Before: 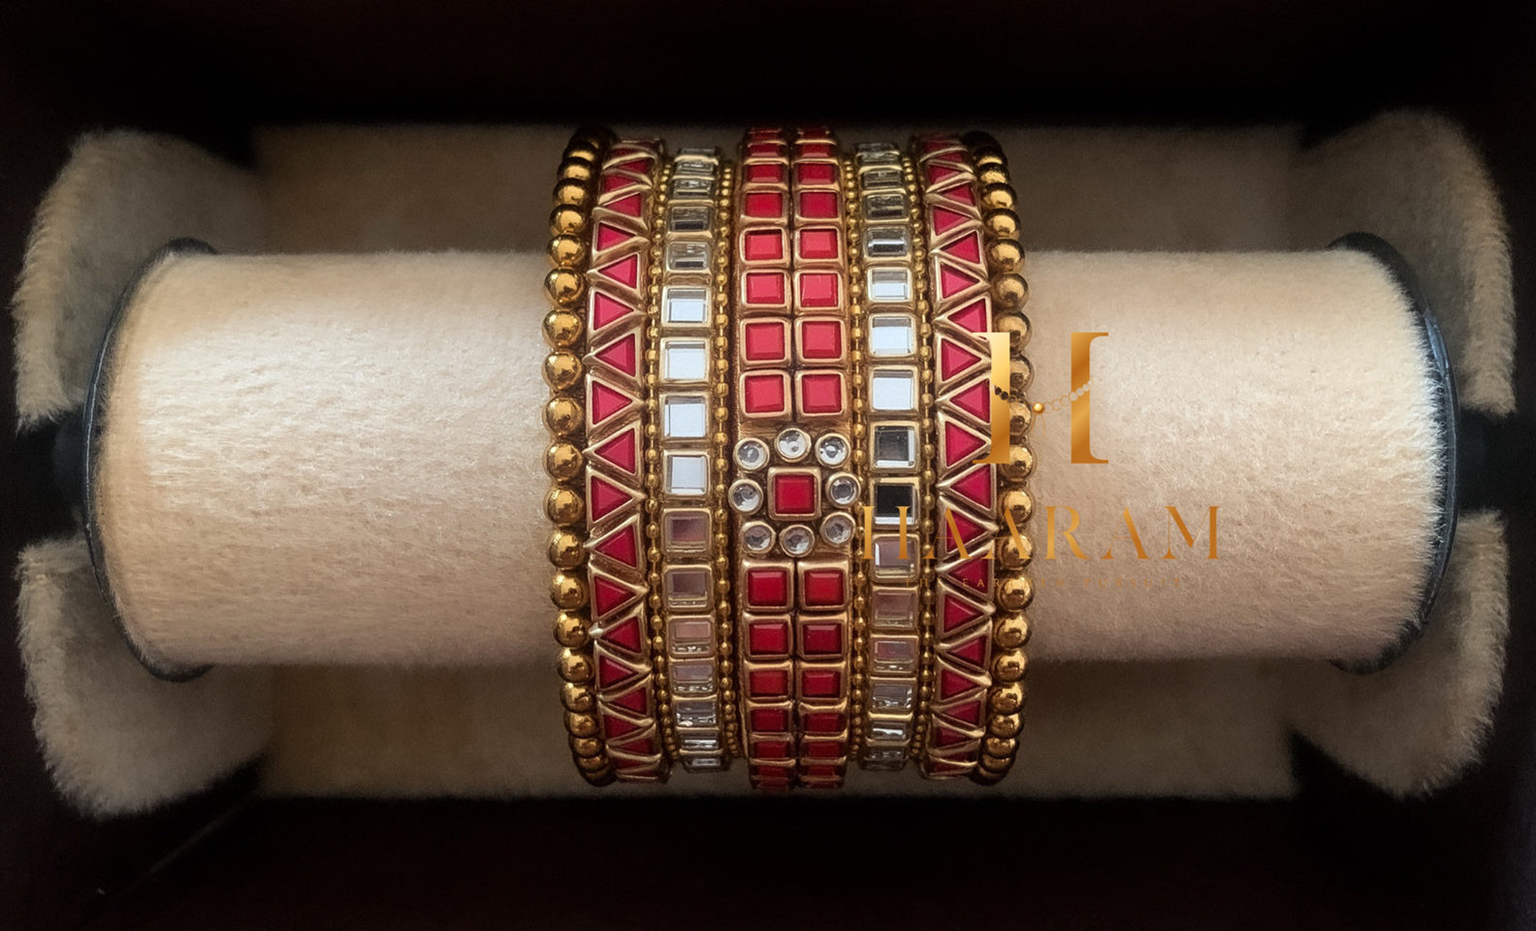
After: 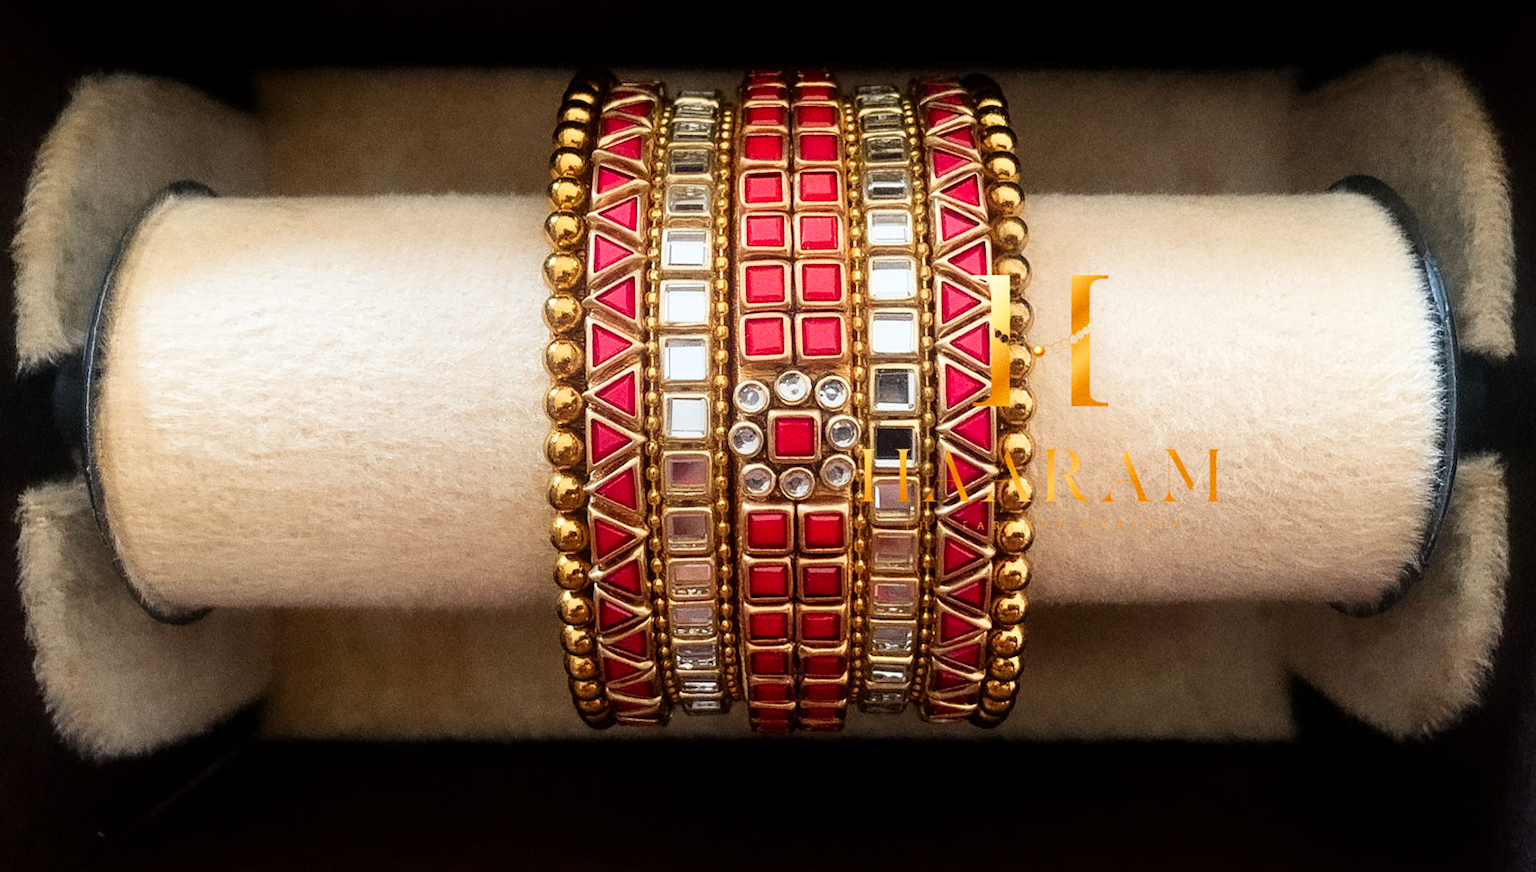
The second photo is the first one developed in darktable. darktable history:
grain: coarseness 0.47 ISO
color zones: curves: ch1 [(0, 0.525) (0.143, 0.556) (0.286, 0.52) (0.429, 0.5) (0.571, 0.5) (0.714, 0.5) (0.857, 0.503) (1, 0.525)]
crop and rotate: top 6.25%
tone curve: curves: ch0 [(0, 0) (0.004, 0.001) (0.02, 0.008) (0.218, 0.218) (0.664, 0.774) (0.832, 0.914) (1, 1)], preserve colors none
exposure: exposure 0.15 EV, compensate highlight preservation false
